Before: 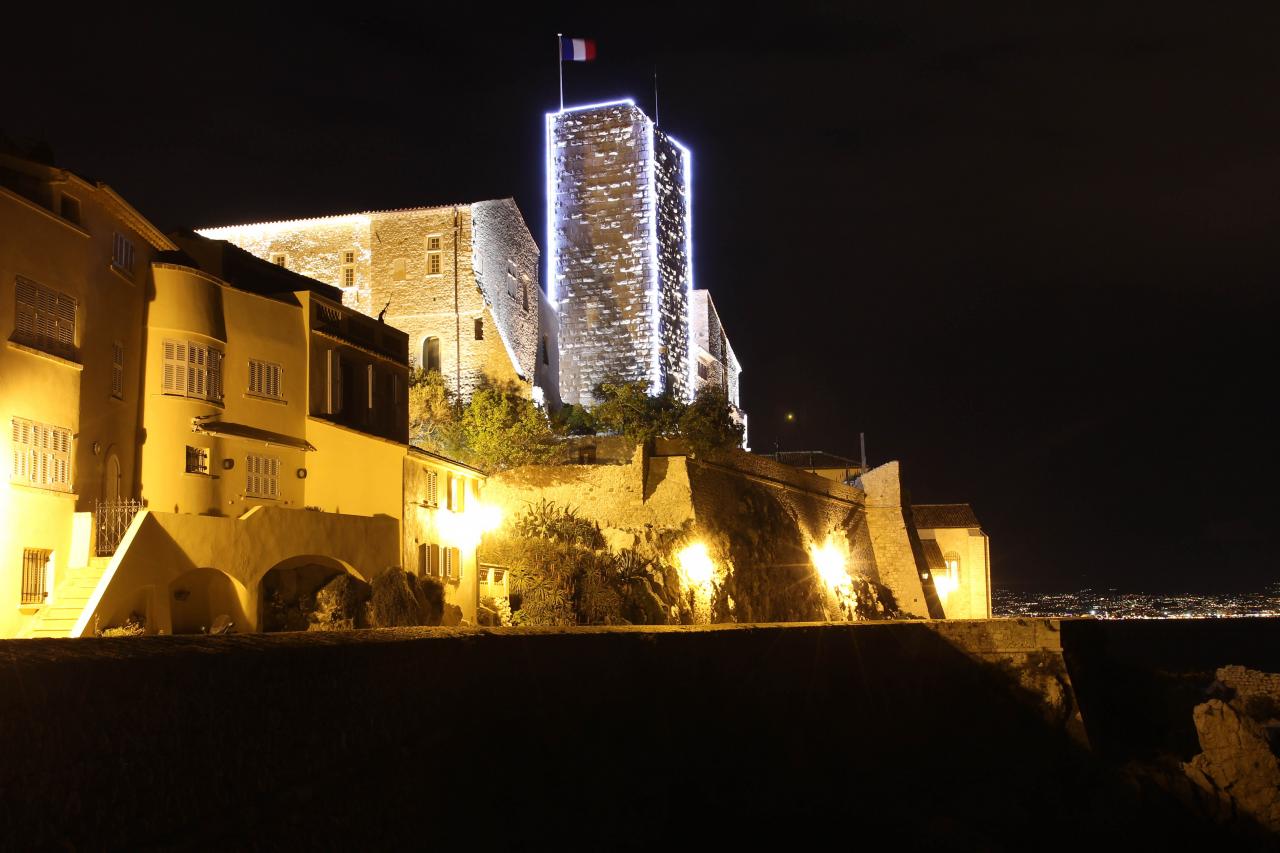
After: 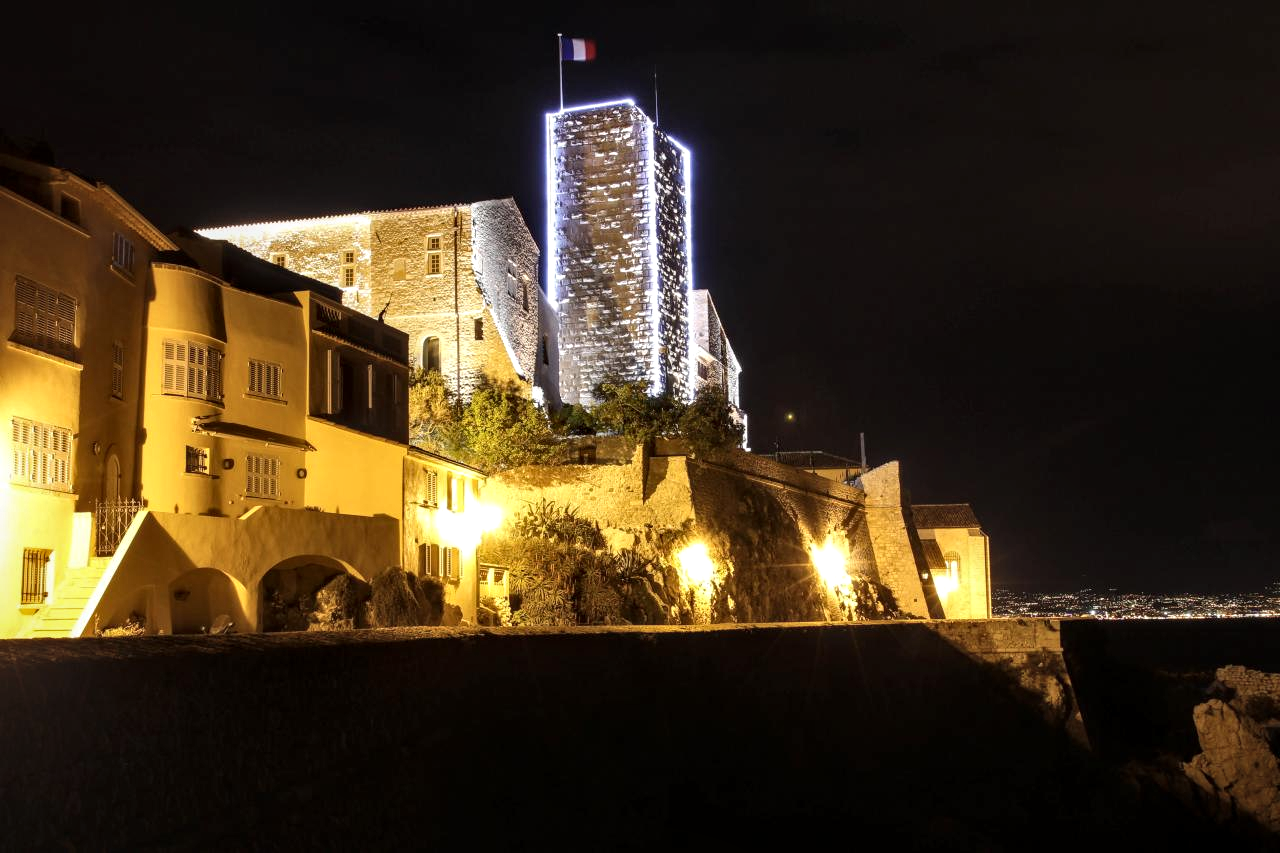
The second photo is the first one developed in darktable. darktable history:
local contrast: highlights 58%, detail 145%
